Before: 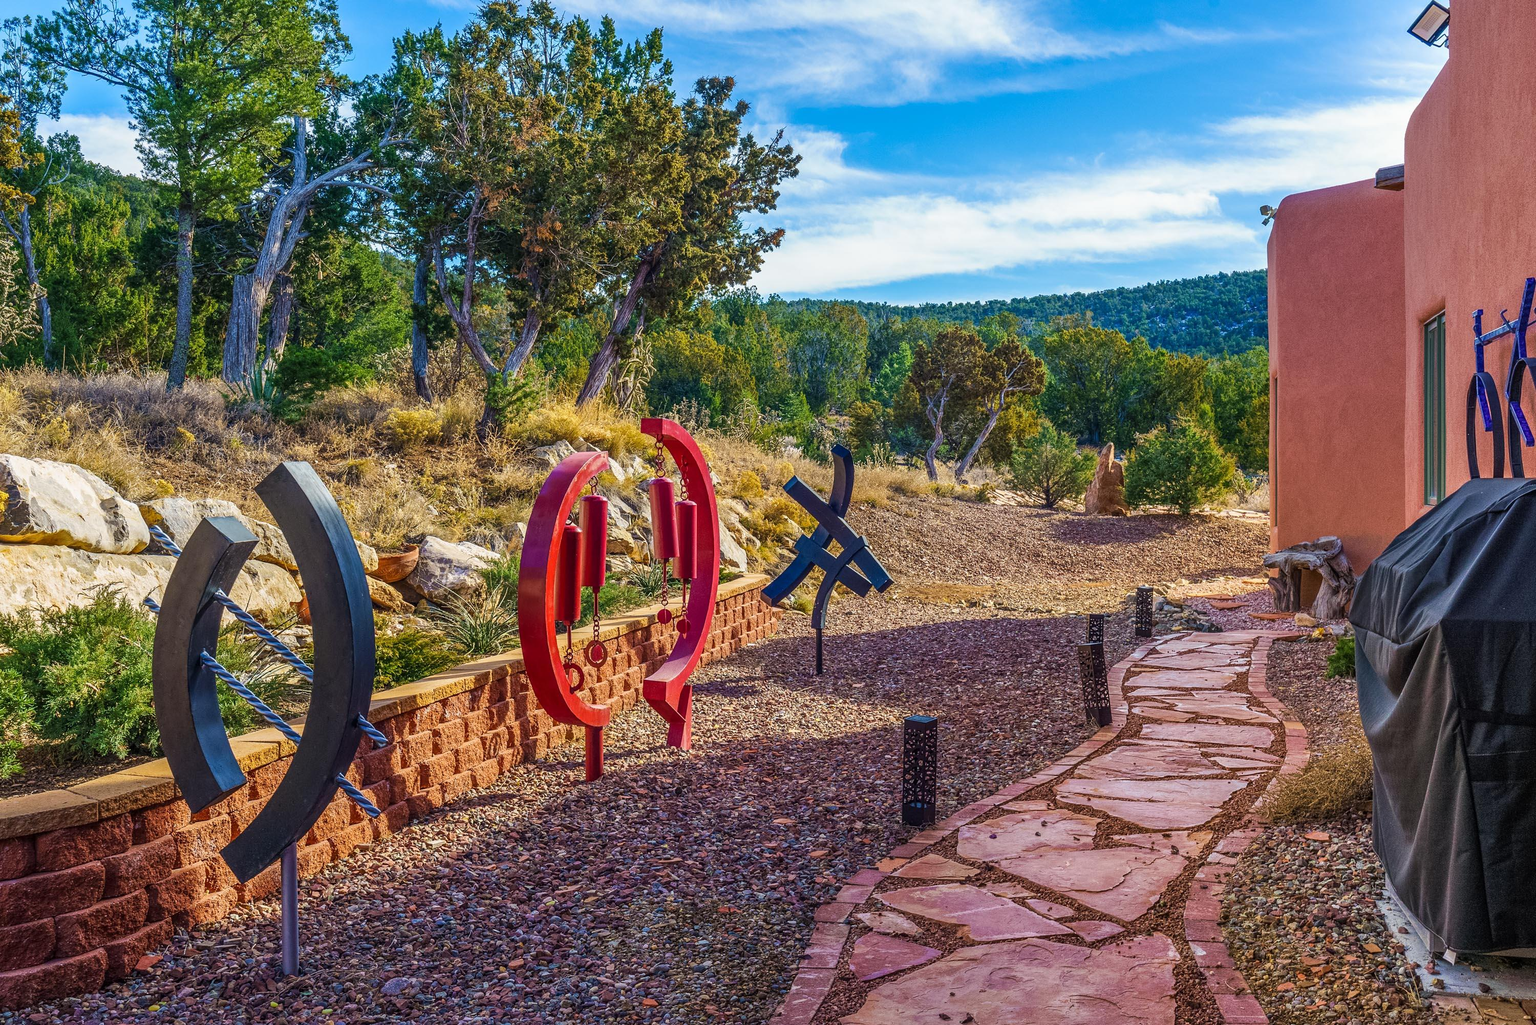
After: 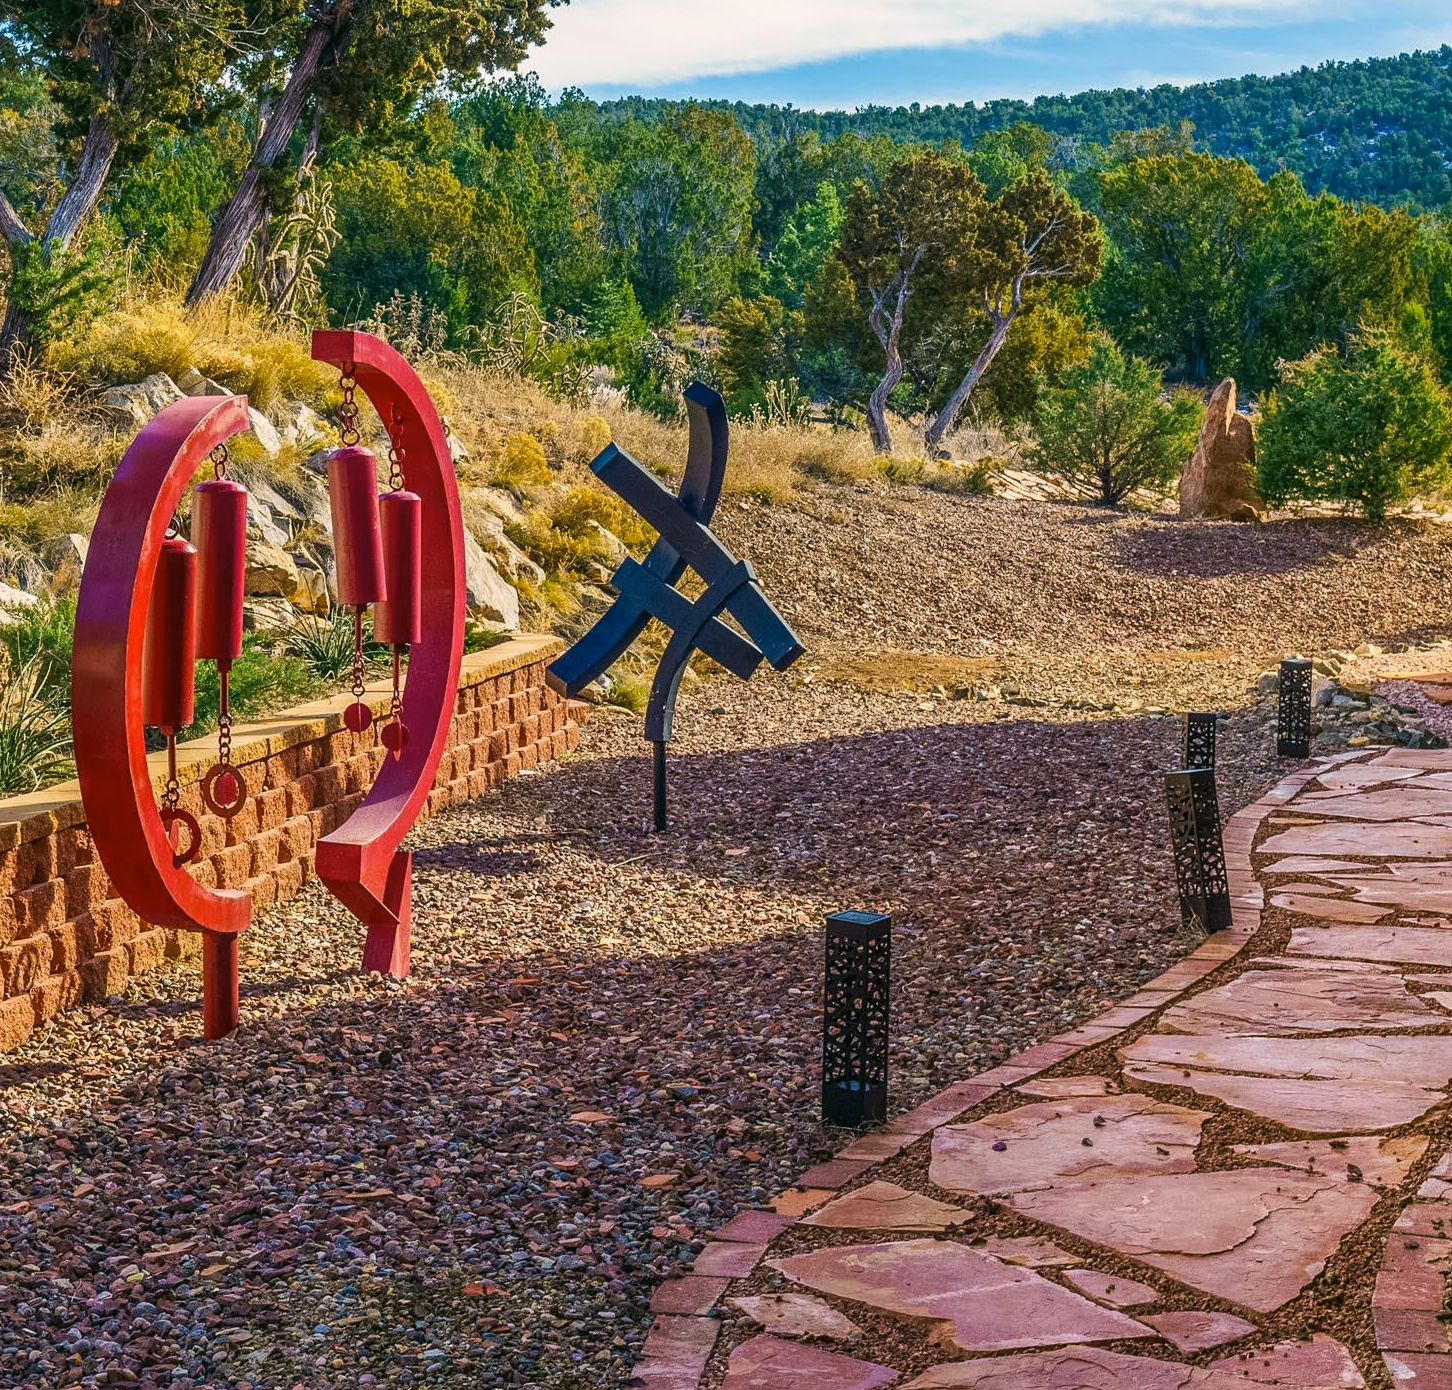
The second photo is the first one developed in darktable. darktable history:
color correction: highlights a* 4.42, highlights b* 4.95, shadows a* -7.44, shadows b* 5.05
crop: left 31.334%, top 24.299%, right 20.242%, bottom 6.224%
